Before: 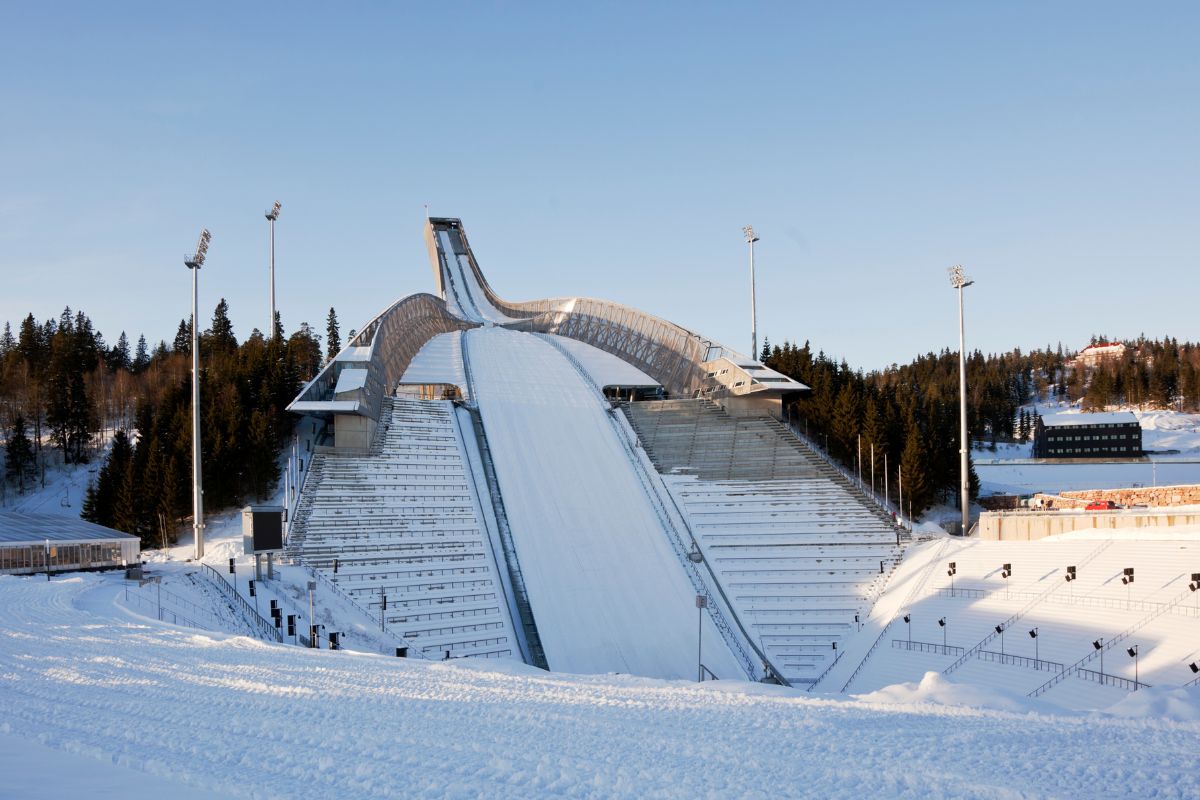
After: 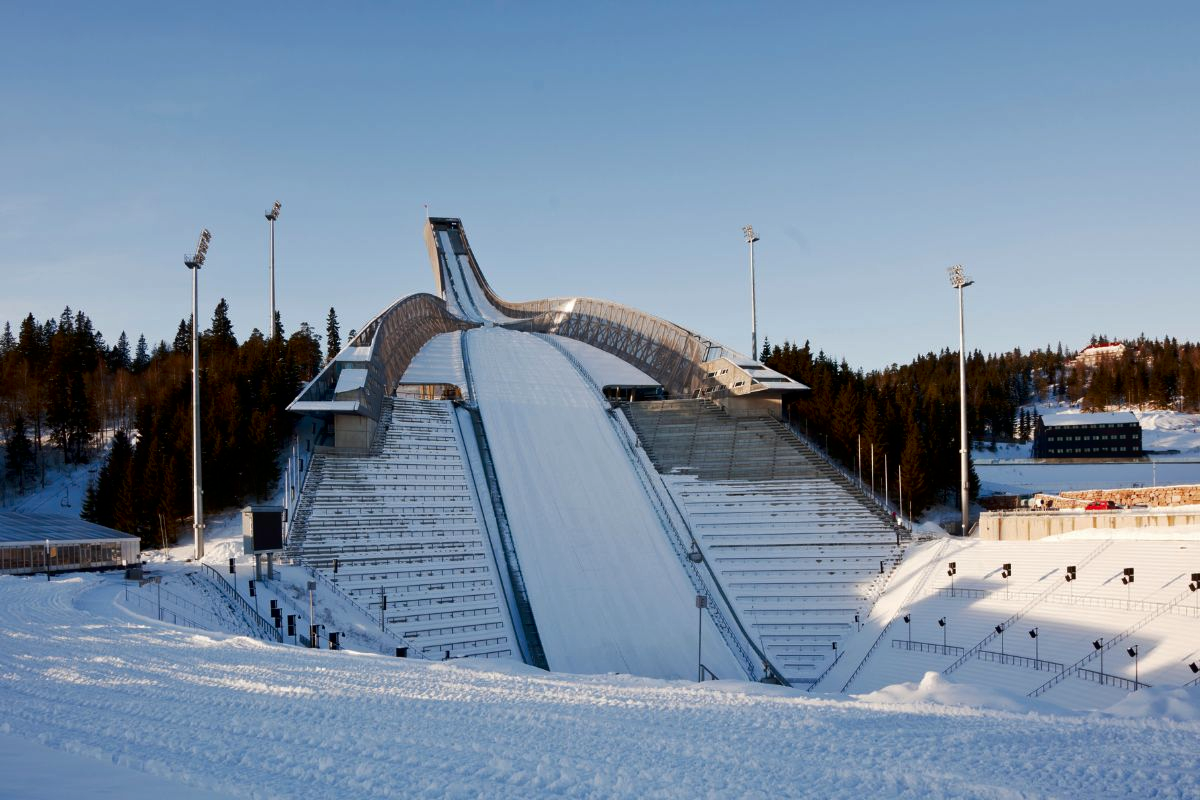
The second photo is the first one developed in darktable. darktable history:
contrast brightness saturation: brightness -0.206, saturation 0.078
